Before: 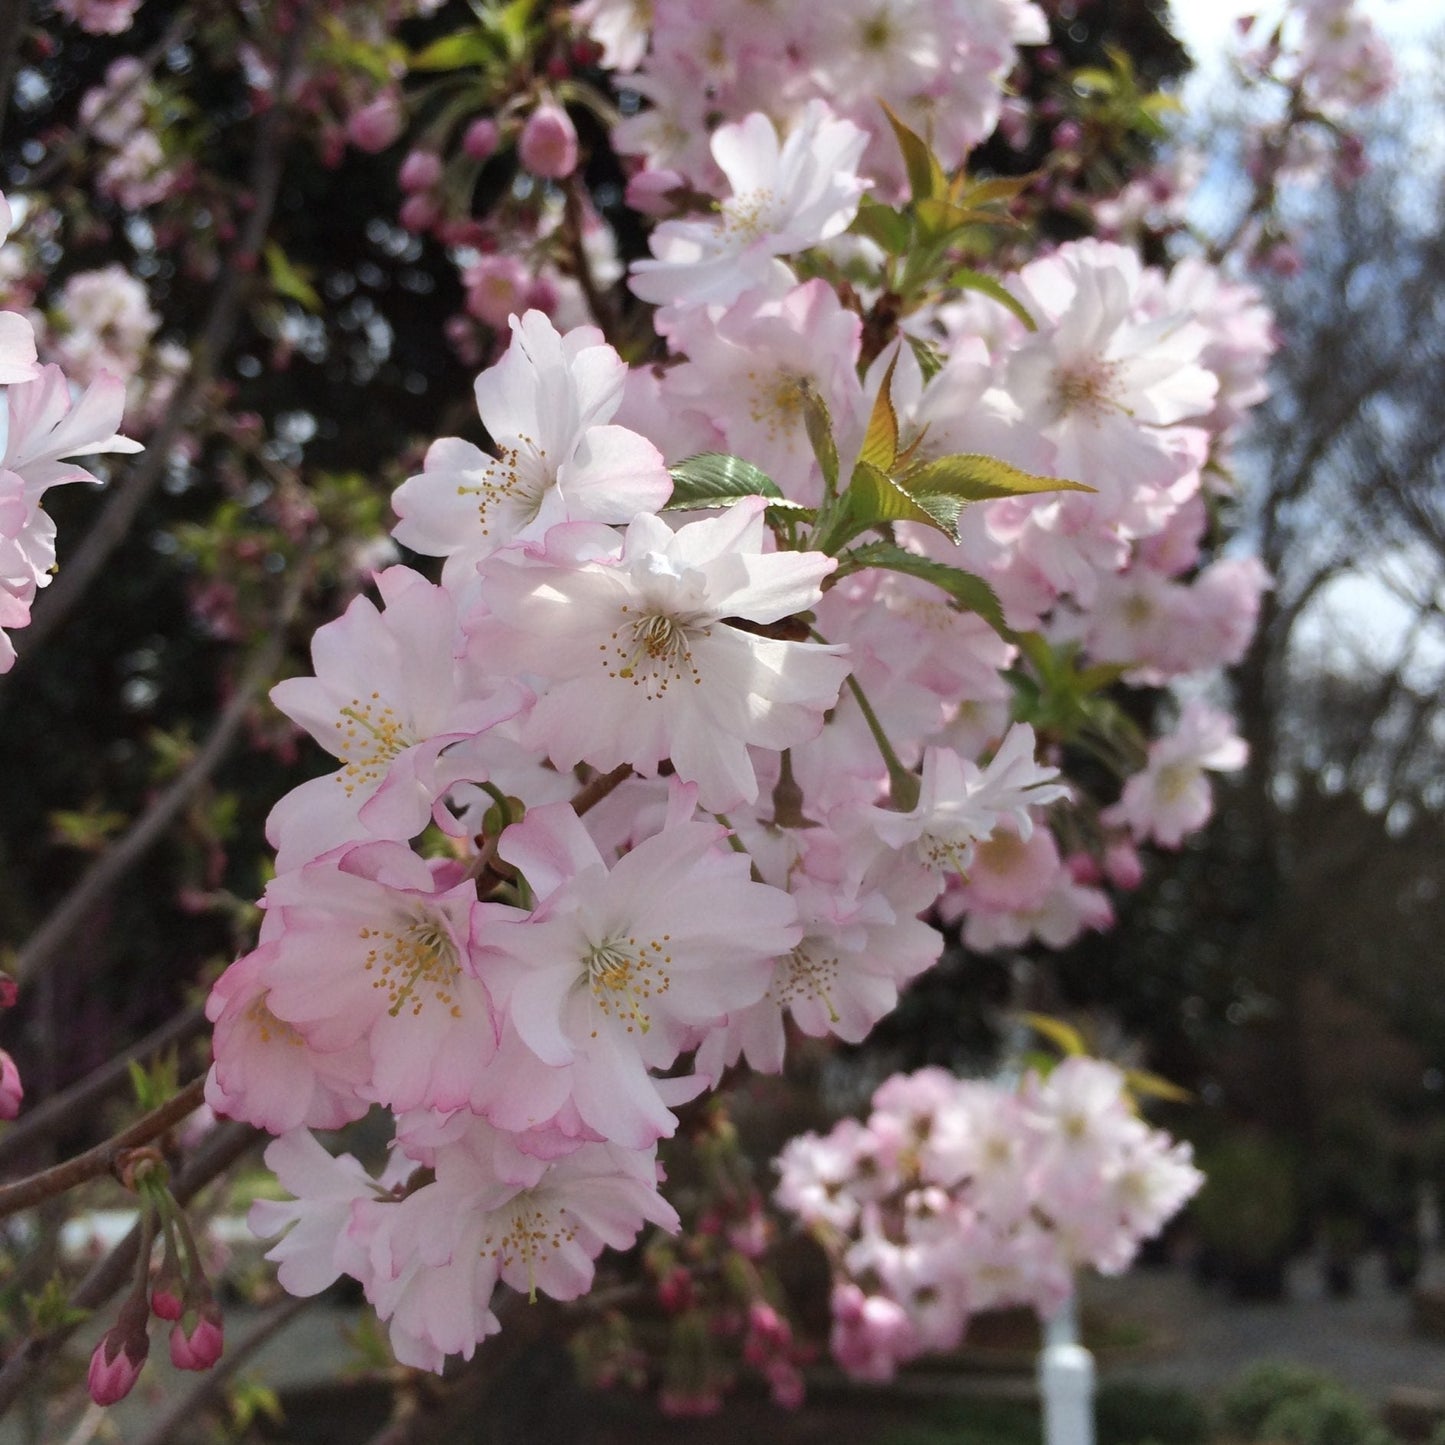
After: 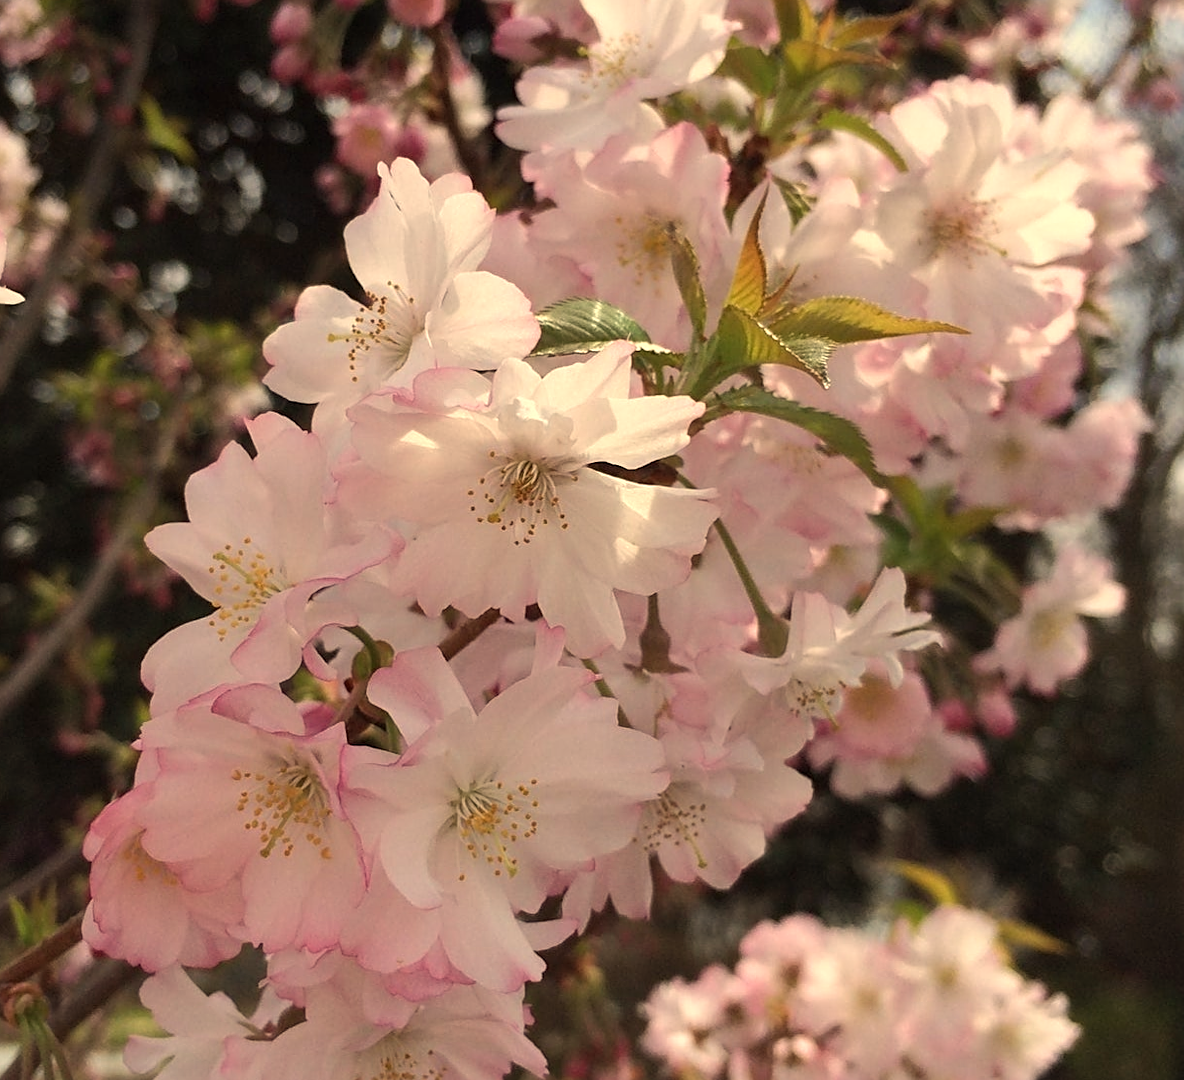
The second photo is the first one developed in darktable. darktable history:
rotate and perspective: lens shift (horizontal) -0.055, automatic cropping off
crop: left 7.856%, top 11.836%, right 10.12%, bottom 15.387%
white balance: red 1.138, green 0.996, blue 0.812
sharpen: amount 0.478
